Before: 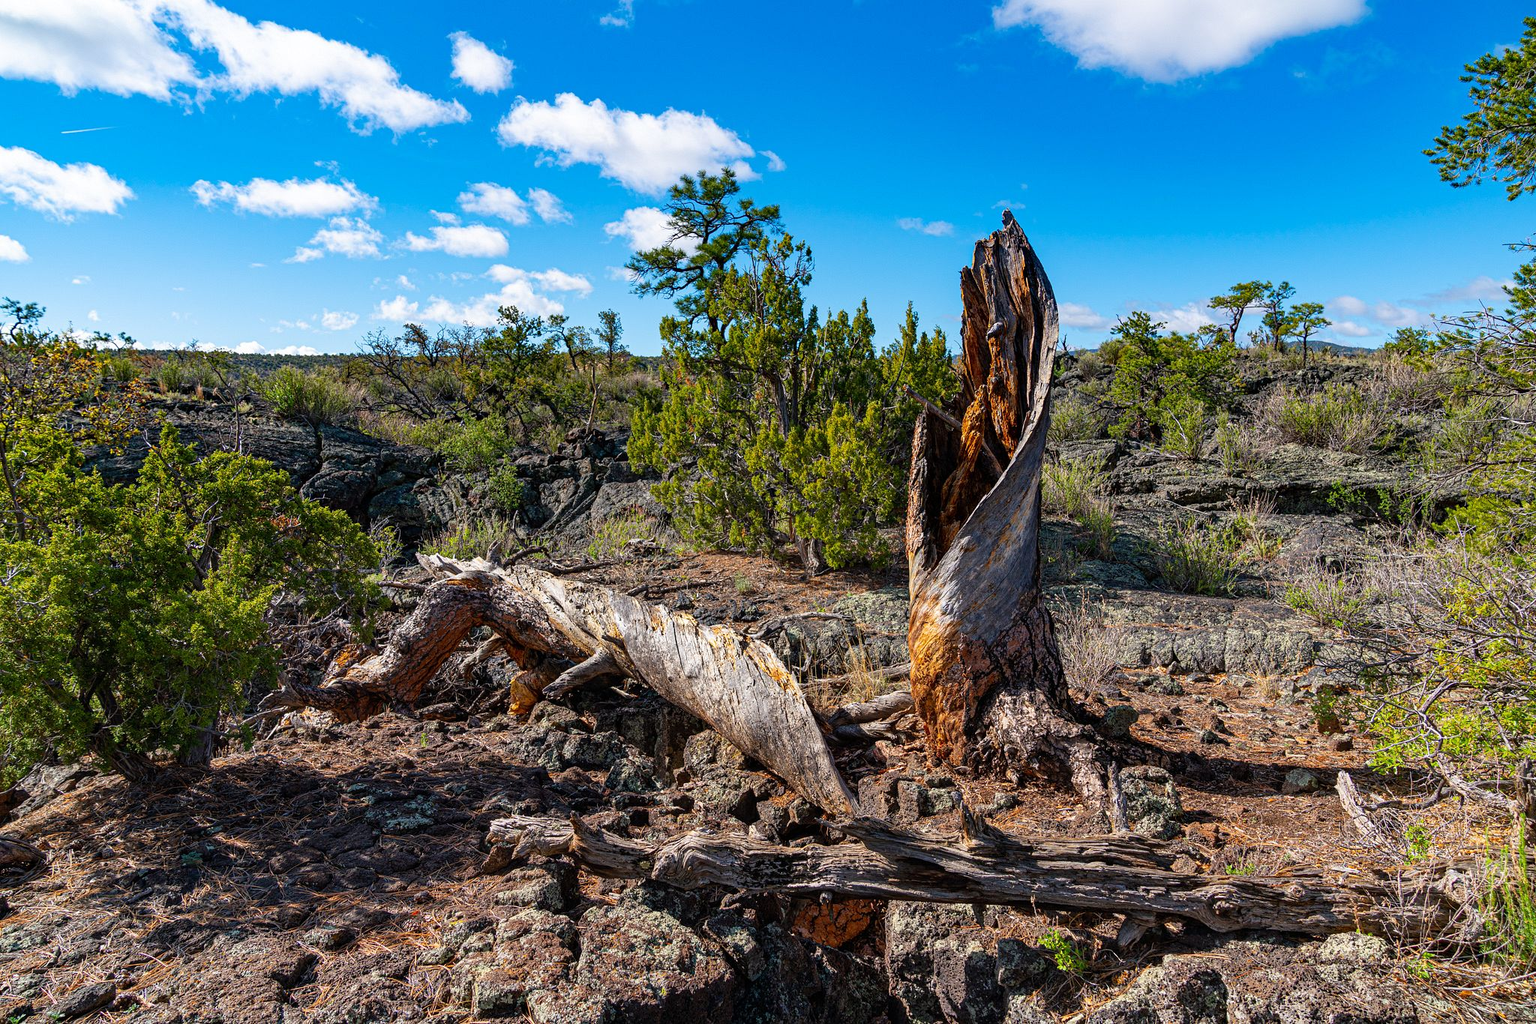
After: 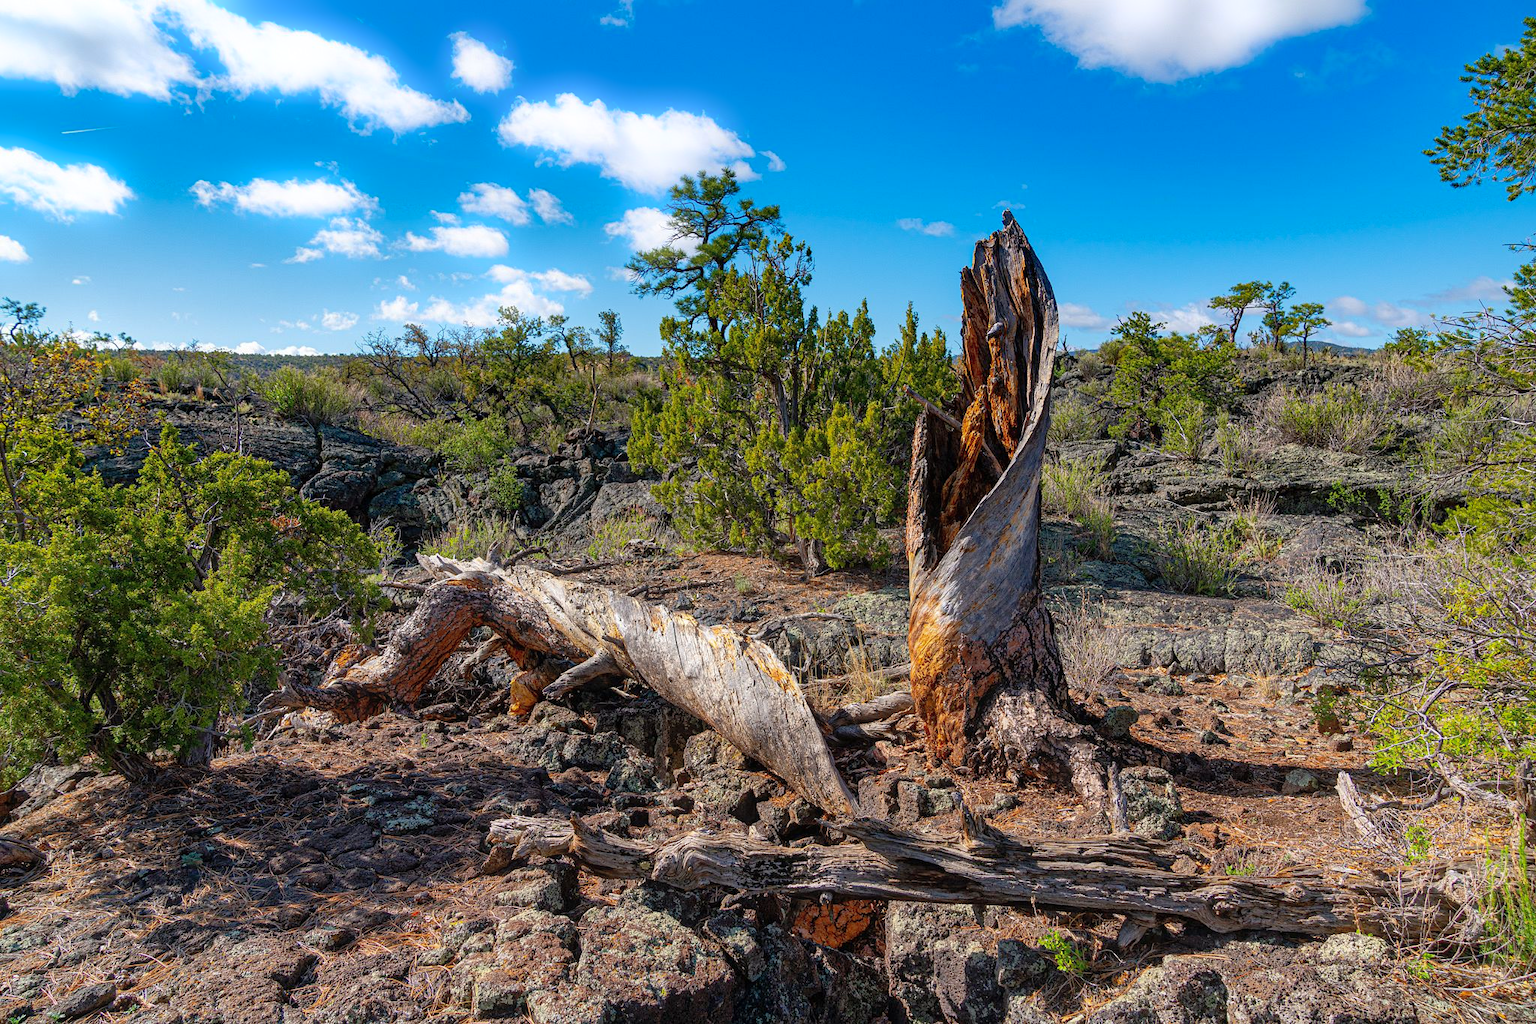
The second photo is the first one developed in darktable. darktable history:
bloom: size 5%, threshold 95%, strength 15%
shadows and highlights: on, module defaults
